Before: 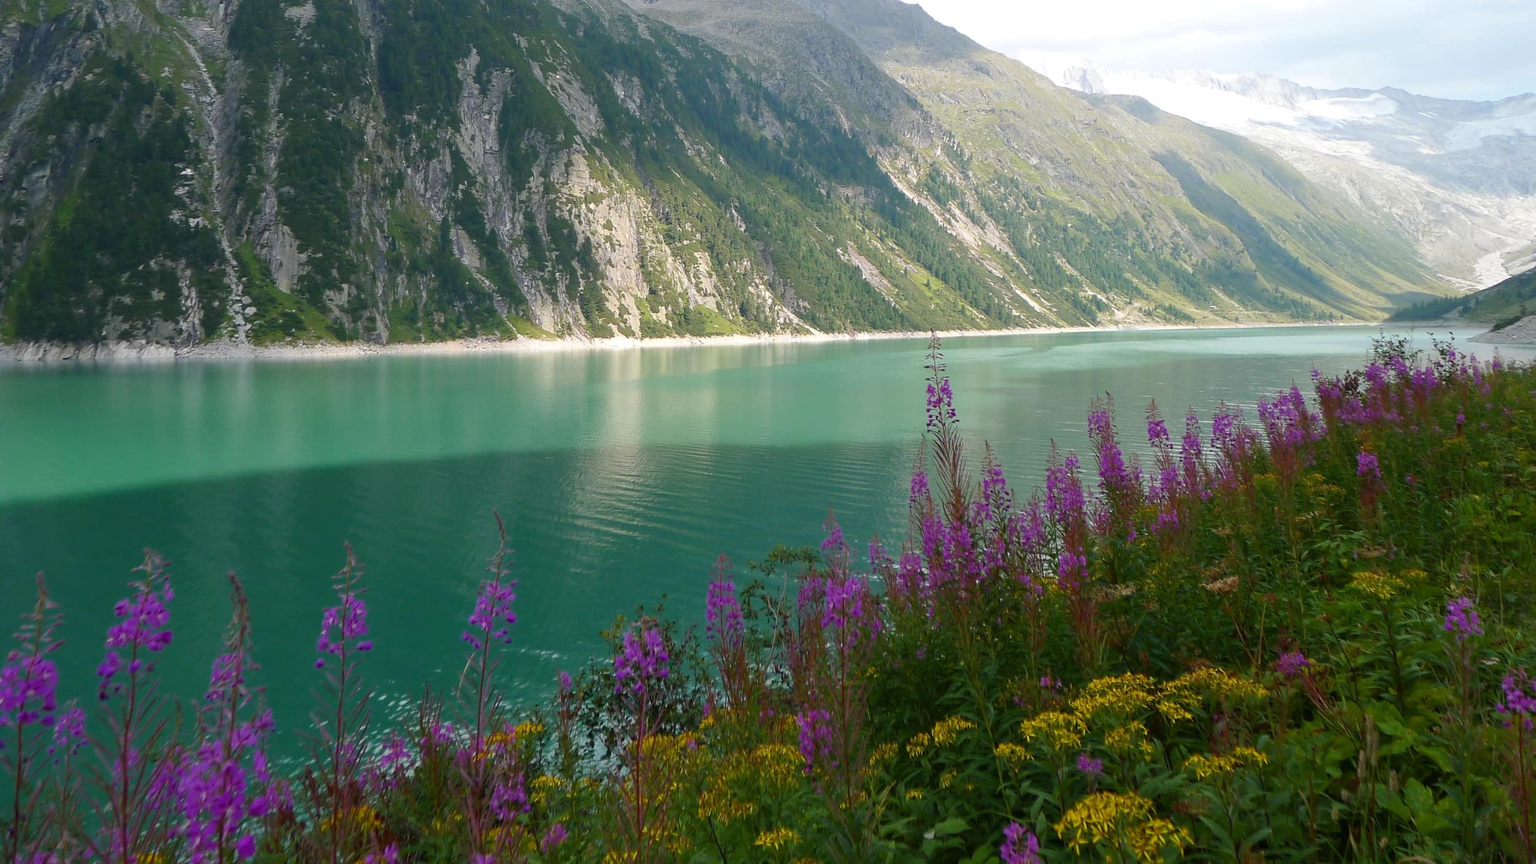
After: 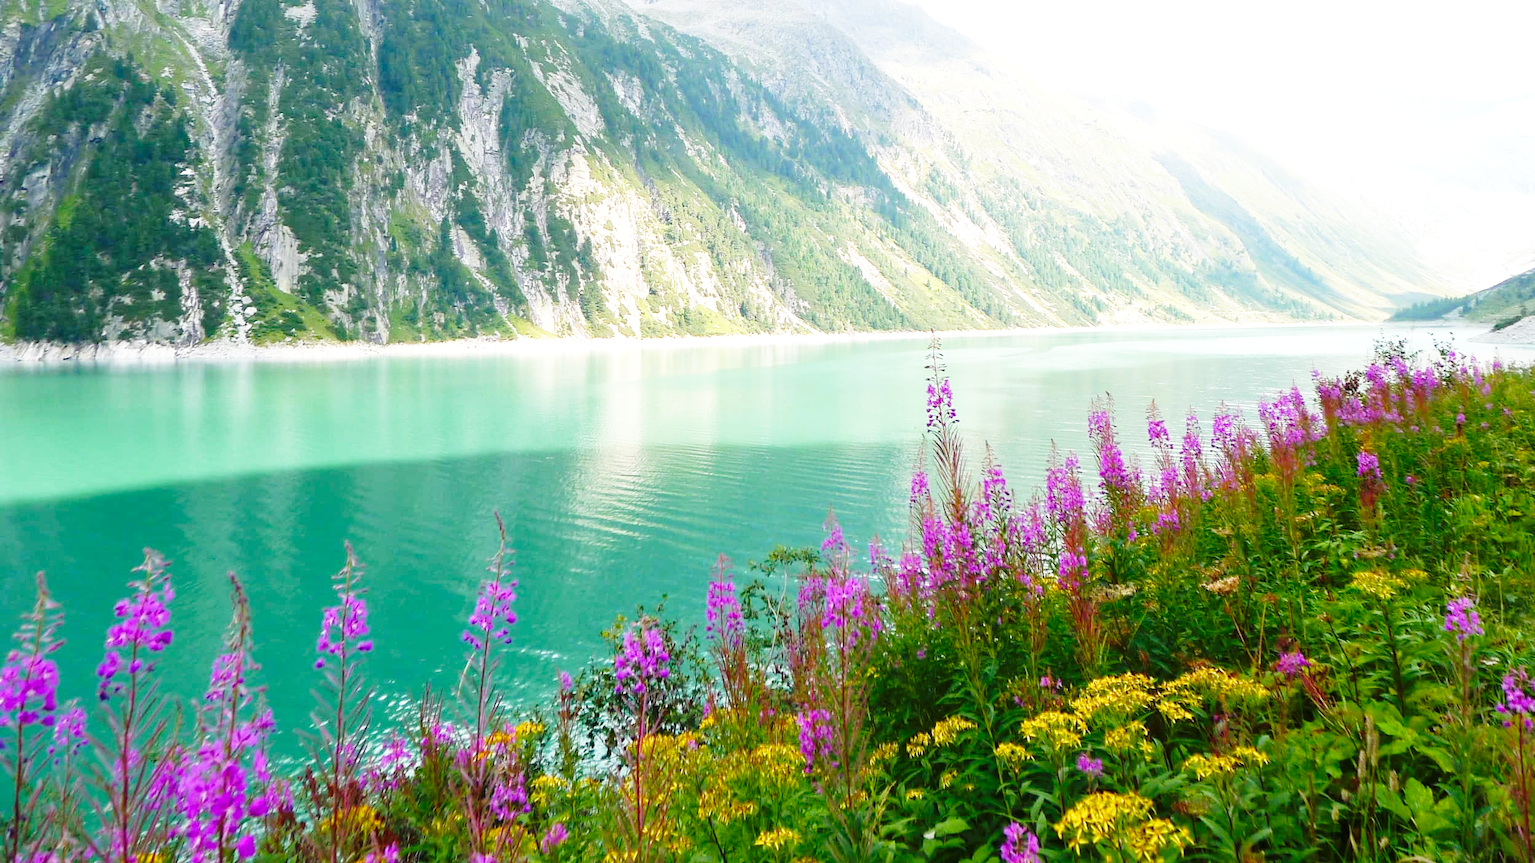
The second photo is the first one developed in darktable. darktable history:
base curve: curves: ch0 [(0, 0) (0.028, 0.03) (0.105, 0.232) (0.387, 0.748) (0.754, 0.968) (1, 1)], fusion 1, exposure shift 0.576, preserve colors none
exposure: black level correction 0.001, exposure 0.5 EV, compensate exposure bias true, compensate highlight preservation false
